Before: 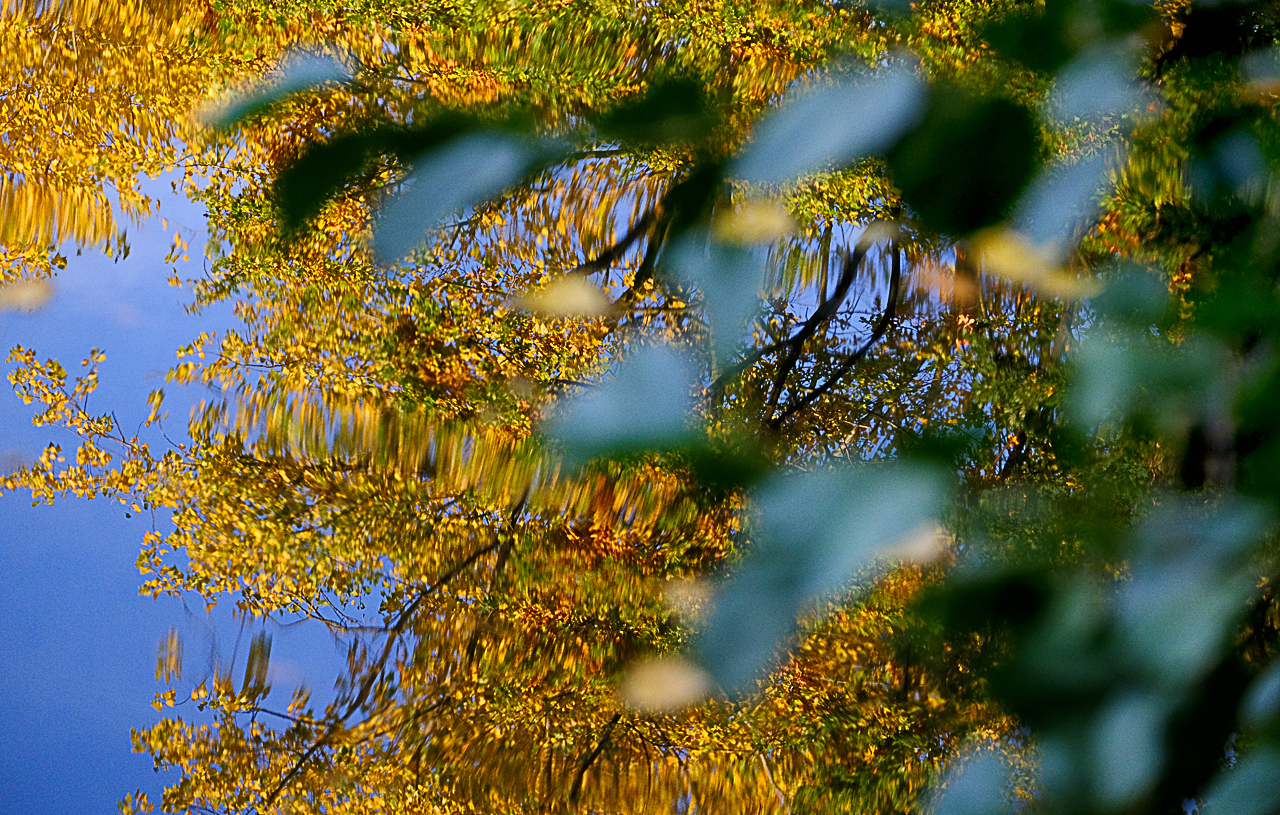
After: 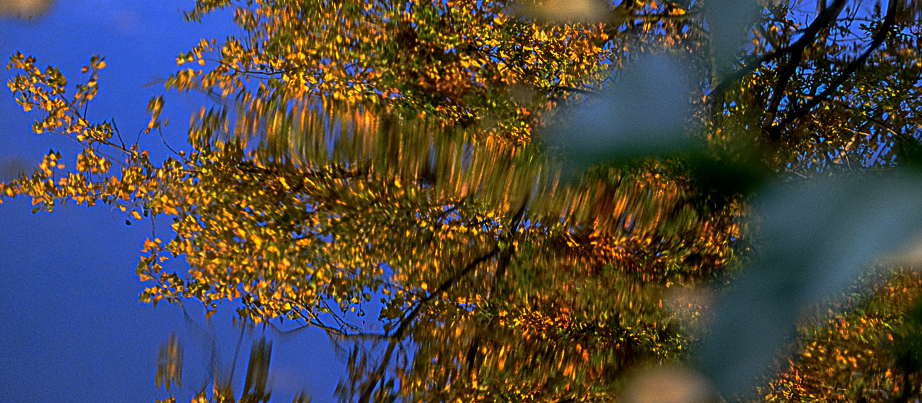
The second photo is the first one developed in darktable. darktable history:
crop: top 35.992%, right 27.961%, bottom 14.518%
local contrast: on, module defaults
base curve: curves: ch0 [(0, 0) (0.564, 0.291) (0.802, 0.731) (1, 1)], preserve colors none
